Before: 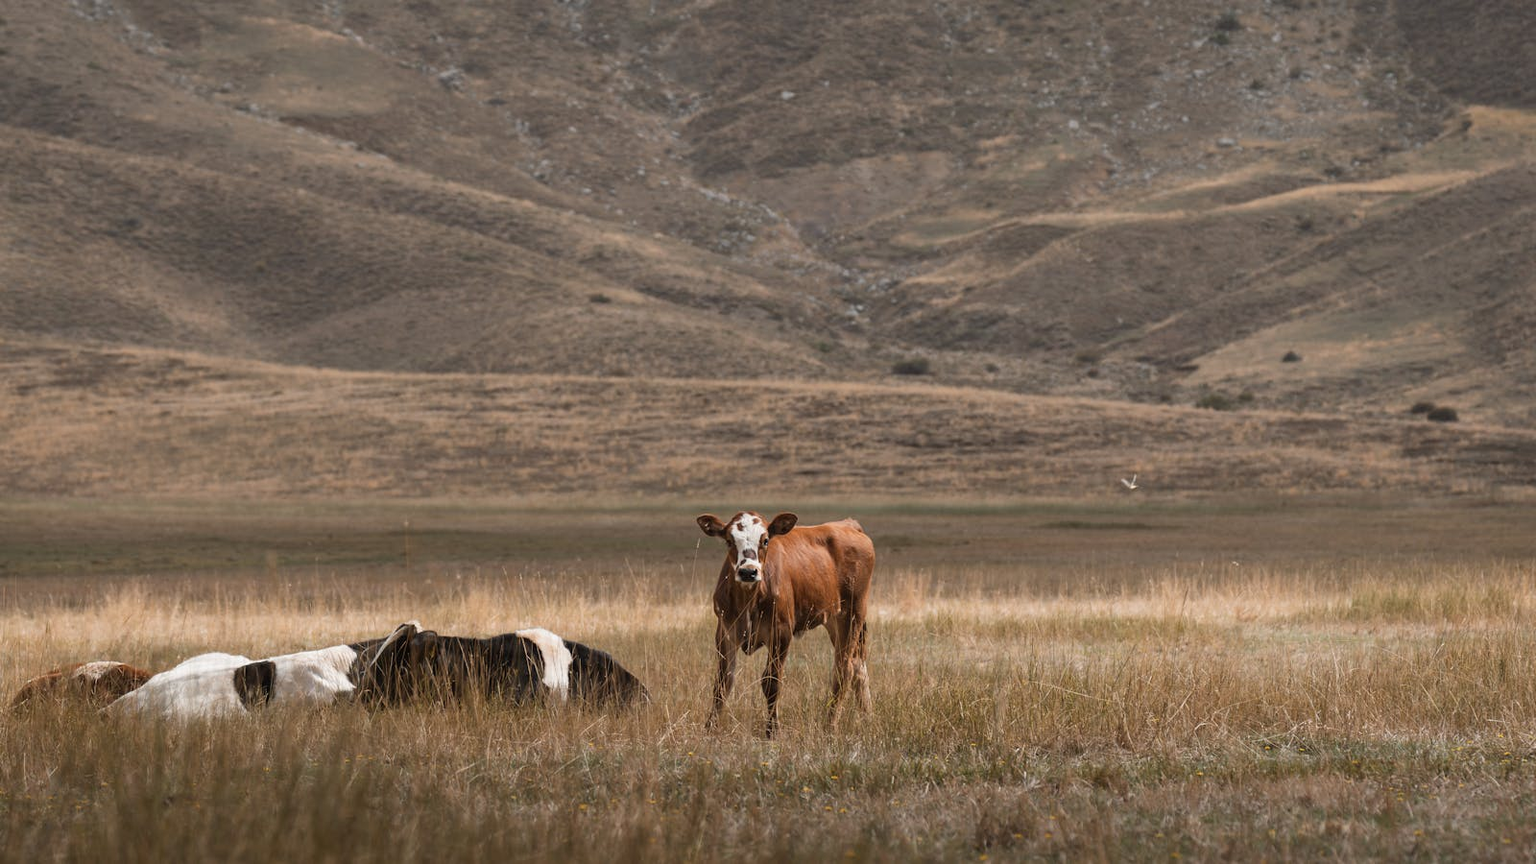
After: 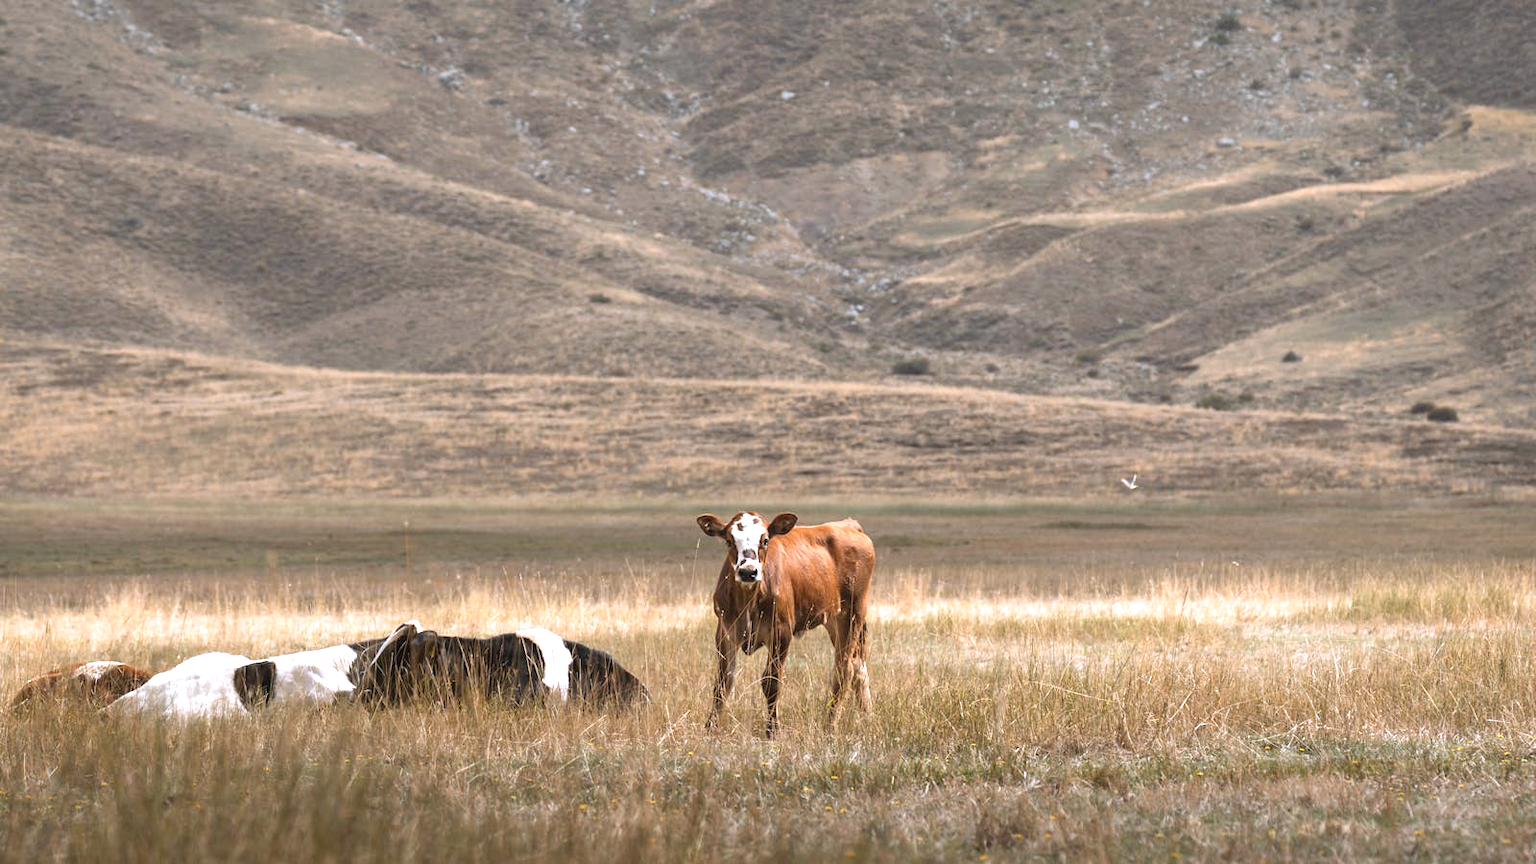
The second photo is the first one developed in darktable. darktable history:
exposure: black level correction 0, exposure 1 EV, compensate exposure bias true, compensate highlight preservation false
white balance: red 0.967, blue 1.119, emerald 0.756
rgb curve: curves: ch2 [(0, 0) (0.567, 0.512) (1, 1)], mode RGB, independent channels
